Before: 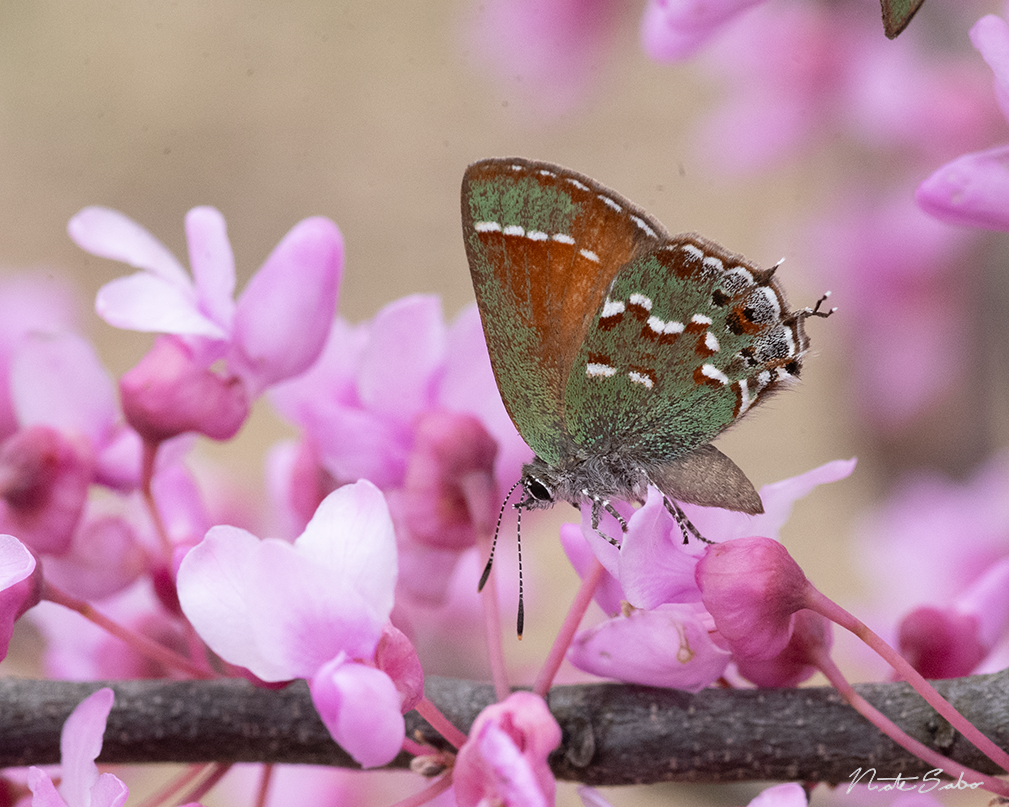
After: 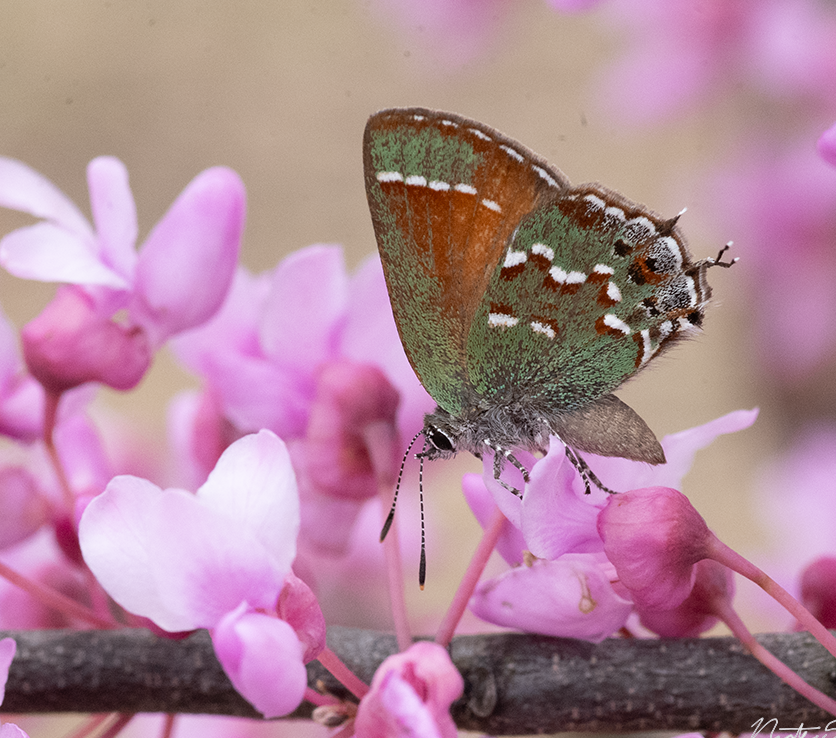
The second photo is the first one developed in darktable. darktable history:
crop: left 9.807%, top 6.259%, right 7.334%, bottom 2.177%
white balance: emerald 1
